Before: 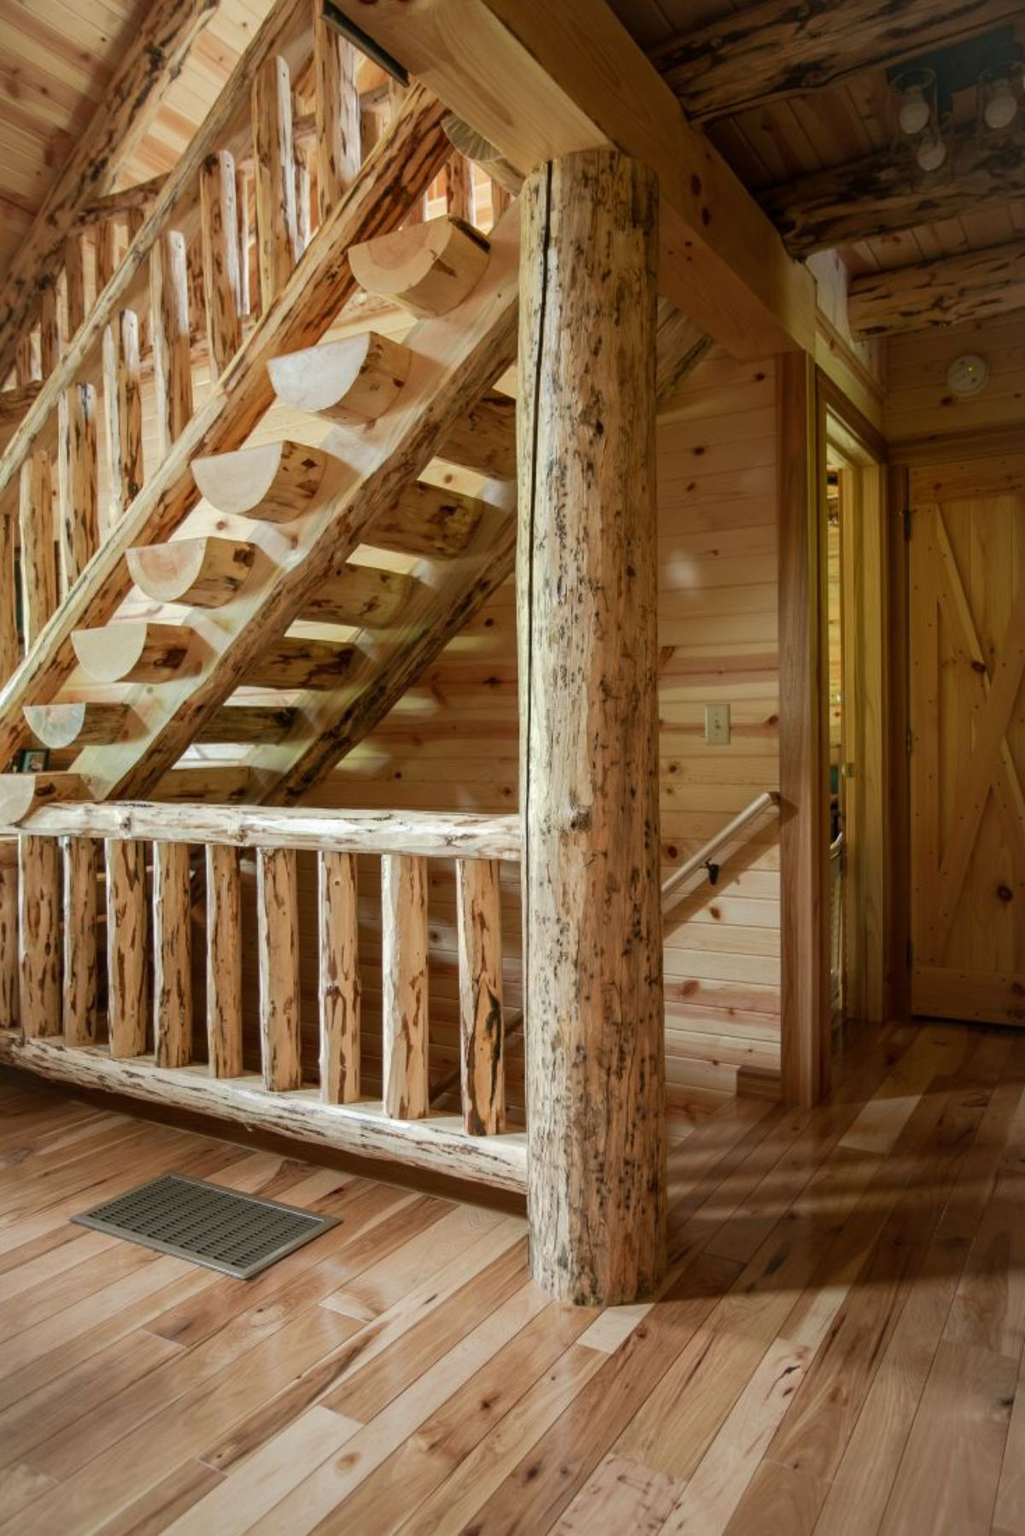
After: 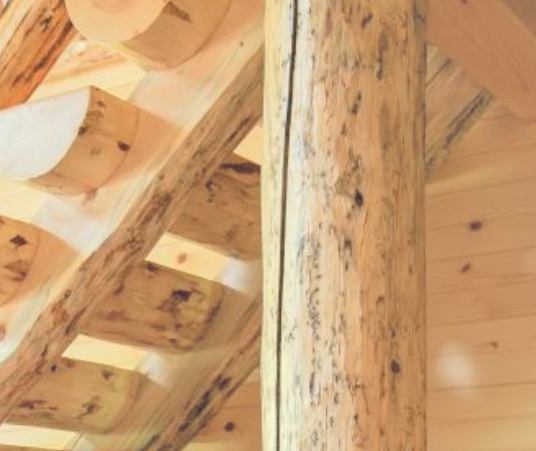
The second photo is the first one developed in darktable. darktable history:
shadows and highlights: soften with gaussian
crop: left 28.64%, top 16.832%, right 26.637%, bottom 58.055%
contrast brightness saturation: brightness 1
